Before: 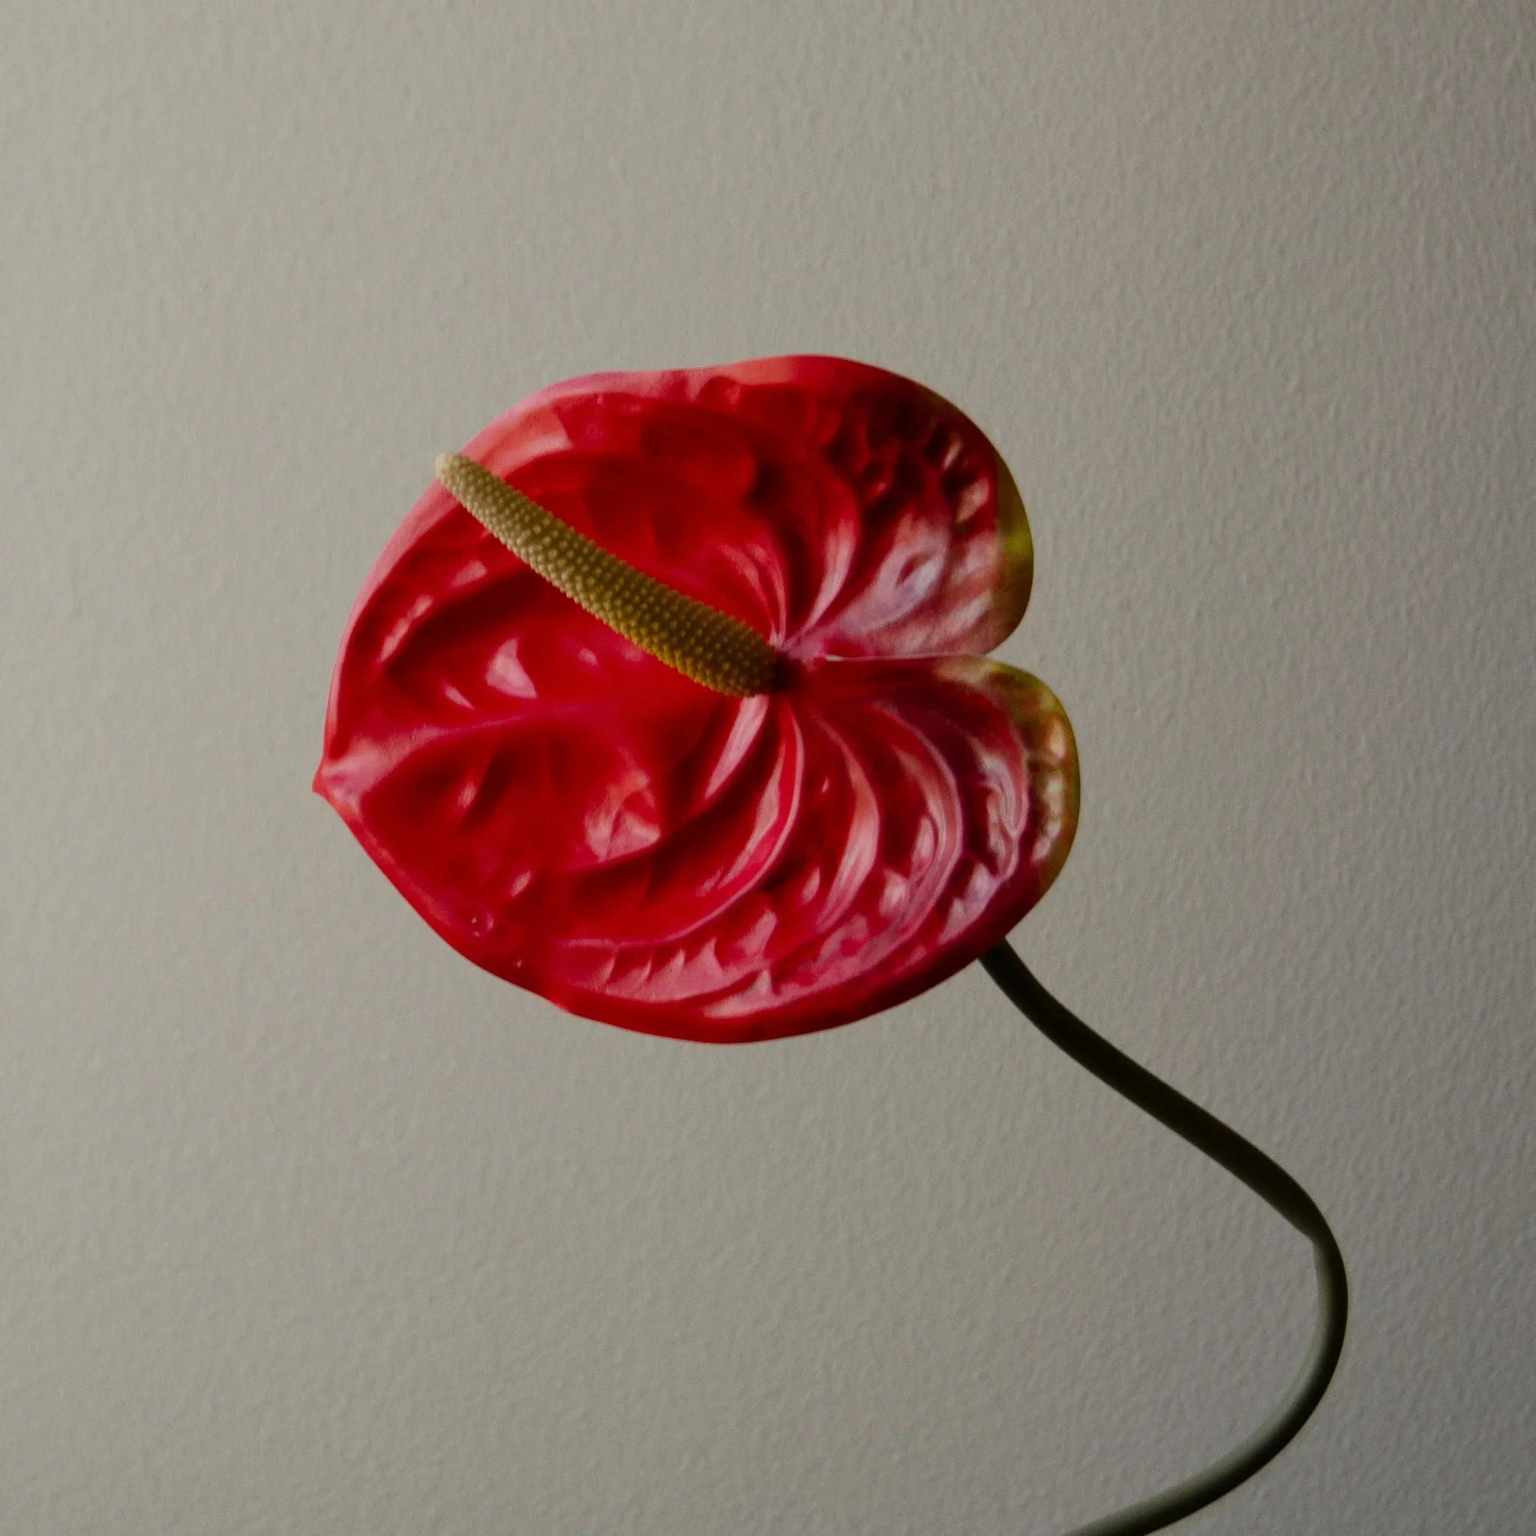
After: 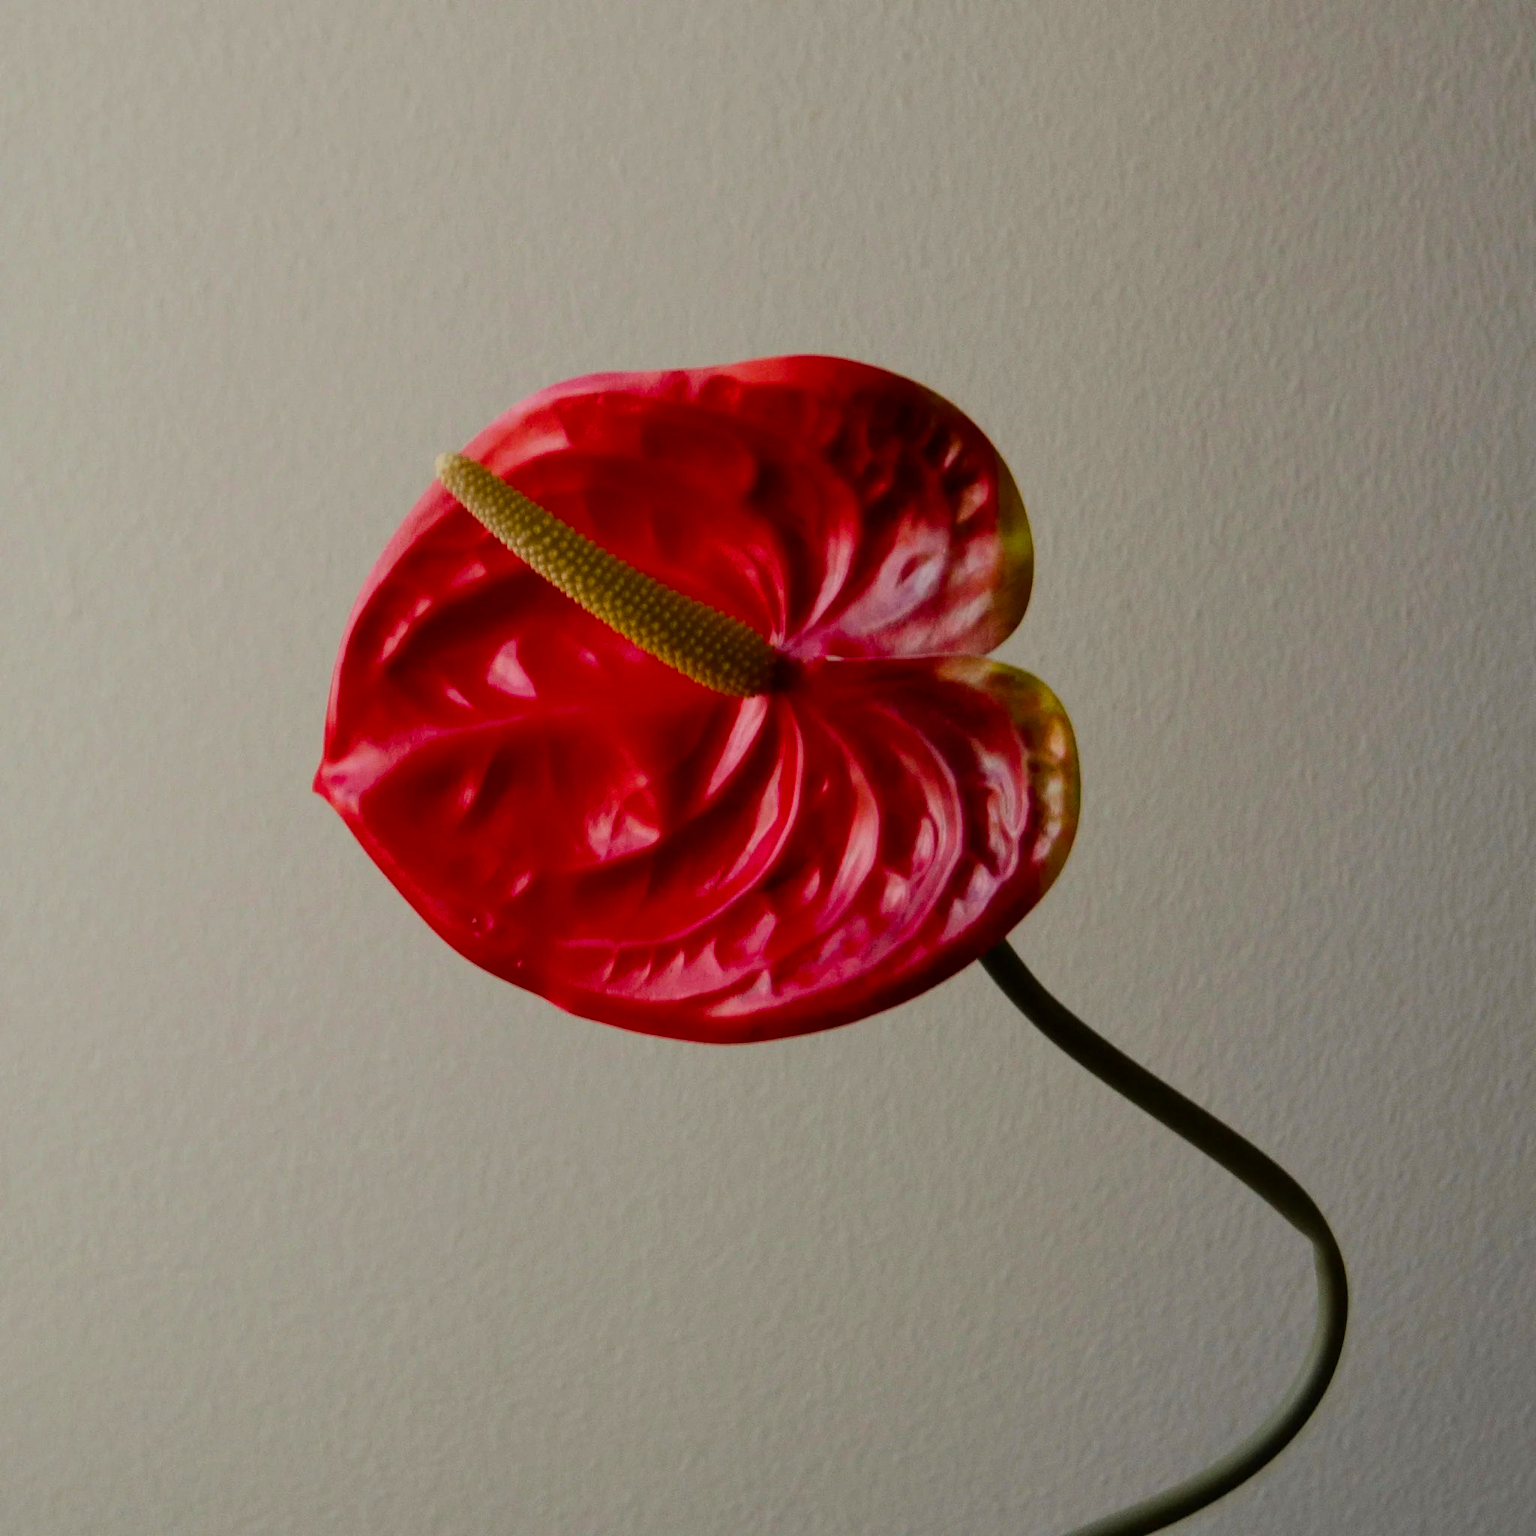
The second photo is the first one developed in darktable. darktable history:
color balance rgb: perceptual saturation grading › global saturation 30.016%
